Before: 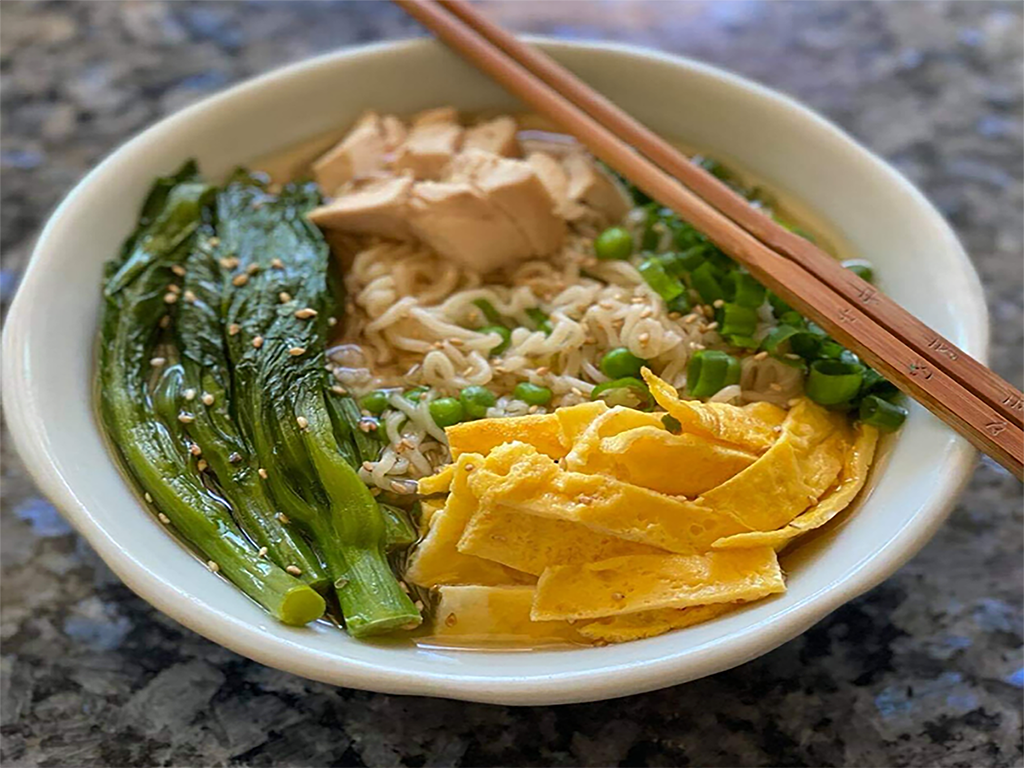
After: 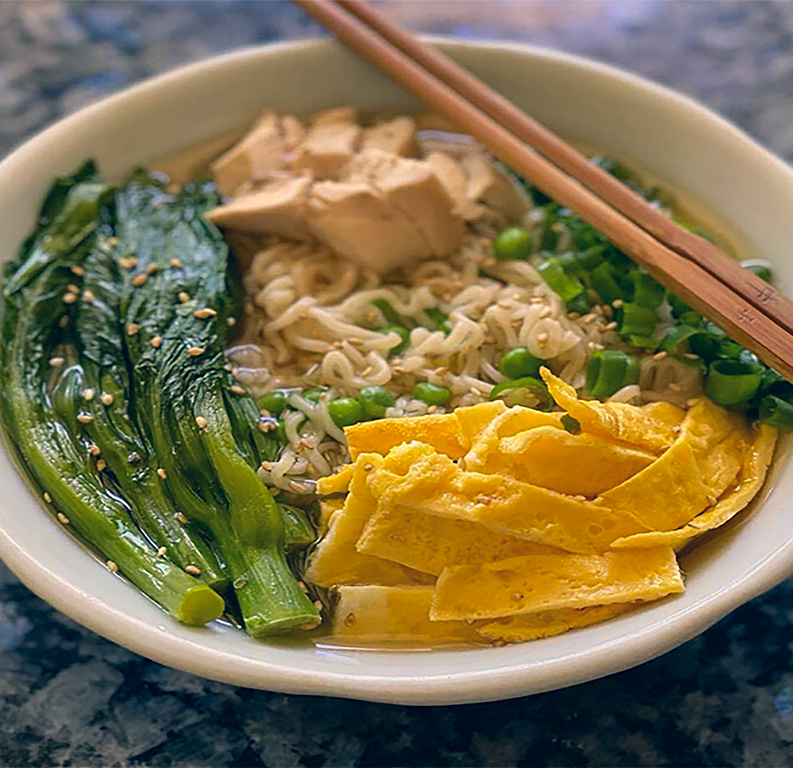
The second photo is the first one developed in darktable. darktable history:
crop: left 9.88%, right 12.664%
exposure: exposure -0.064 EV, compensate highlight preservation false
color correction: highlights a* 10.32, highlights b* 14.66, shadows a* -9.59, shadows b* -15.02
sharpen: radius 1.272, amount 0.305, threshold 0
